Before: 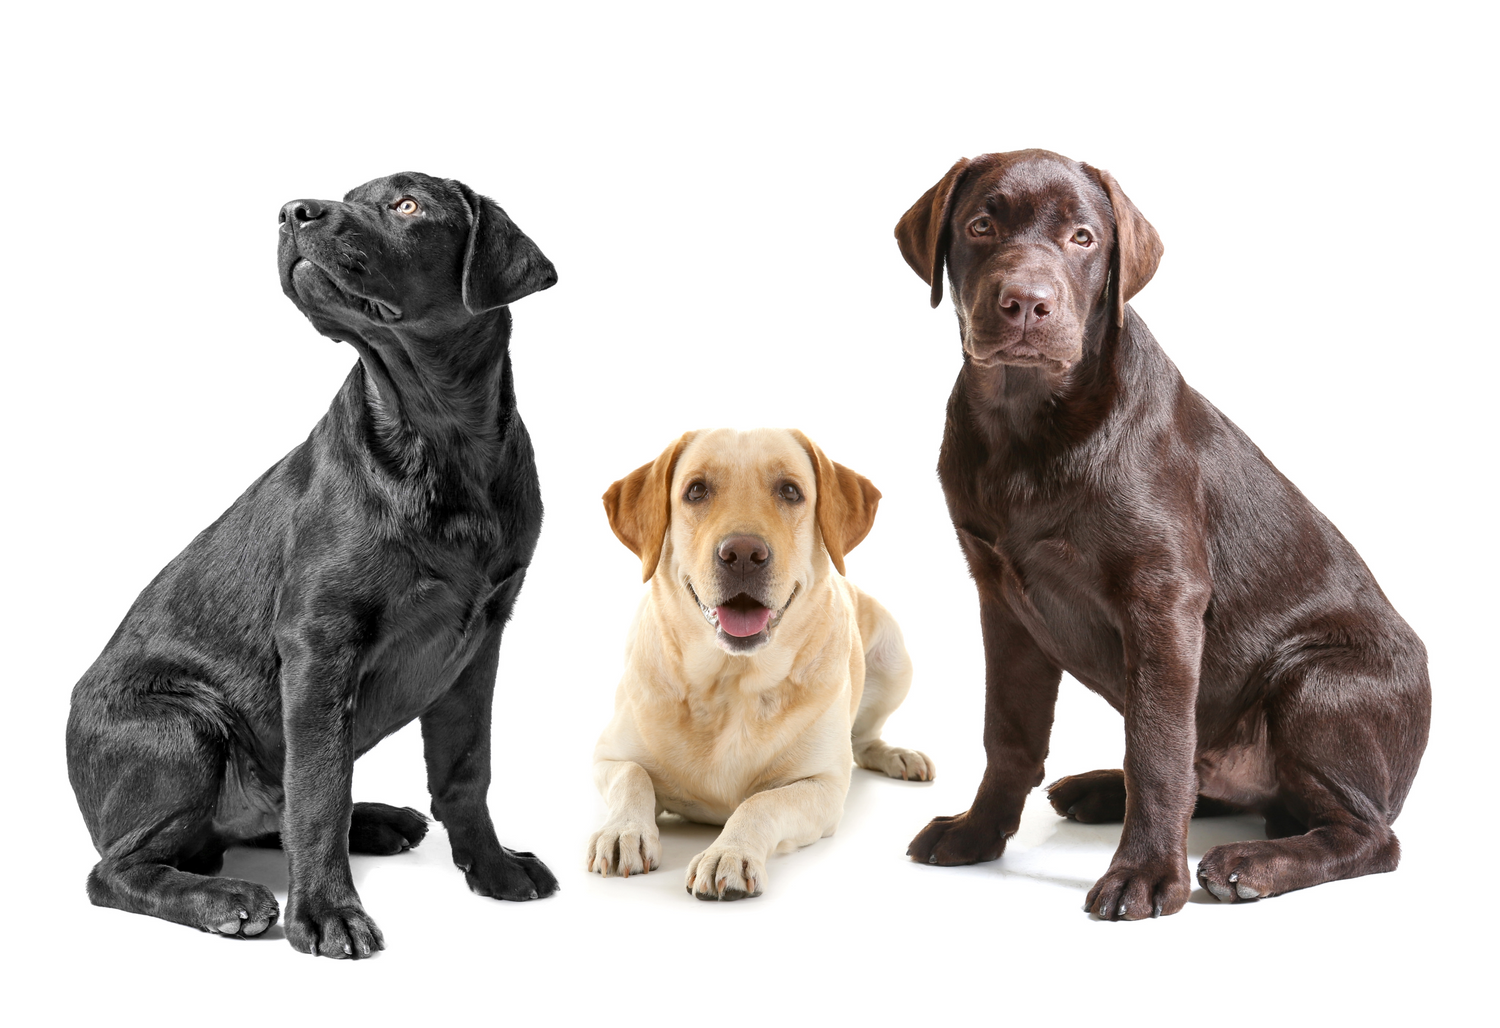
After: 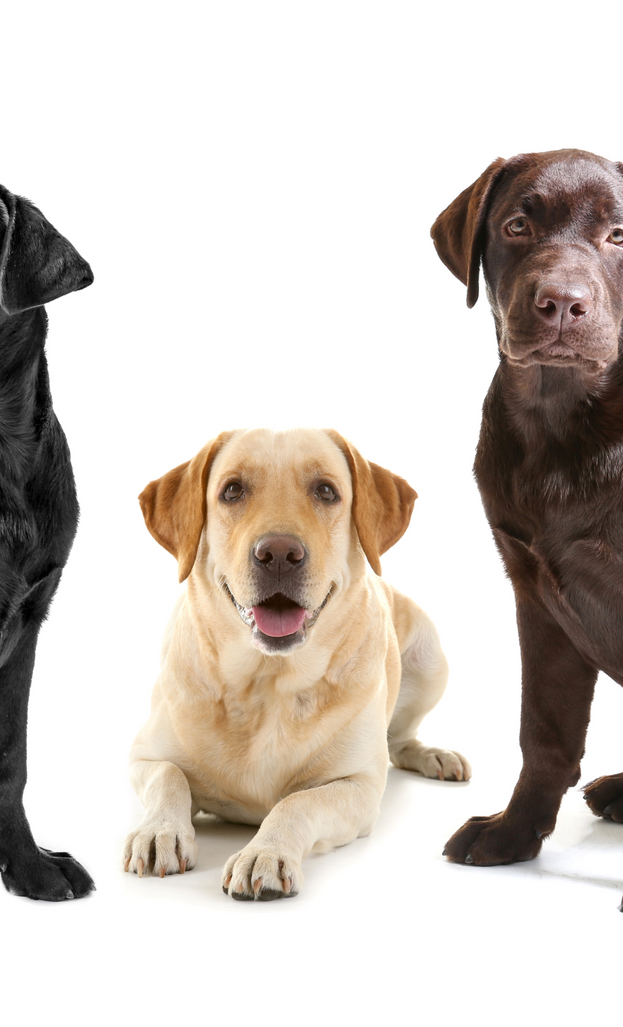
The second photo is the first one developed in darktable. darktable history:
crop: left 30.98%, right 27.422%
